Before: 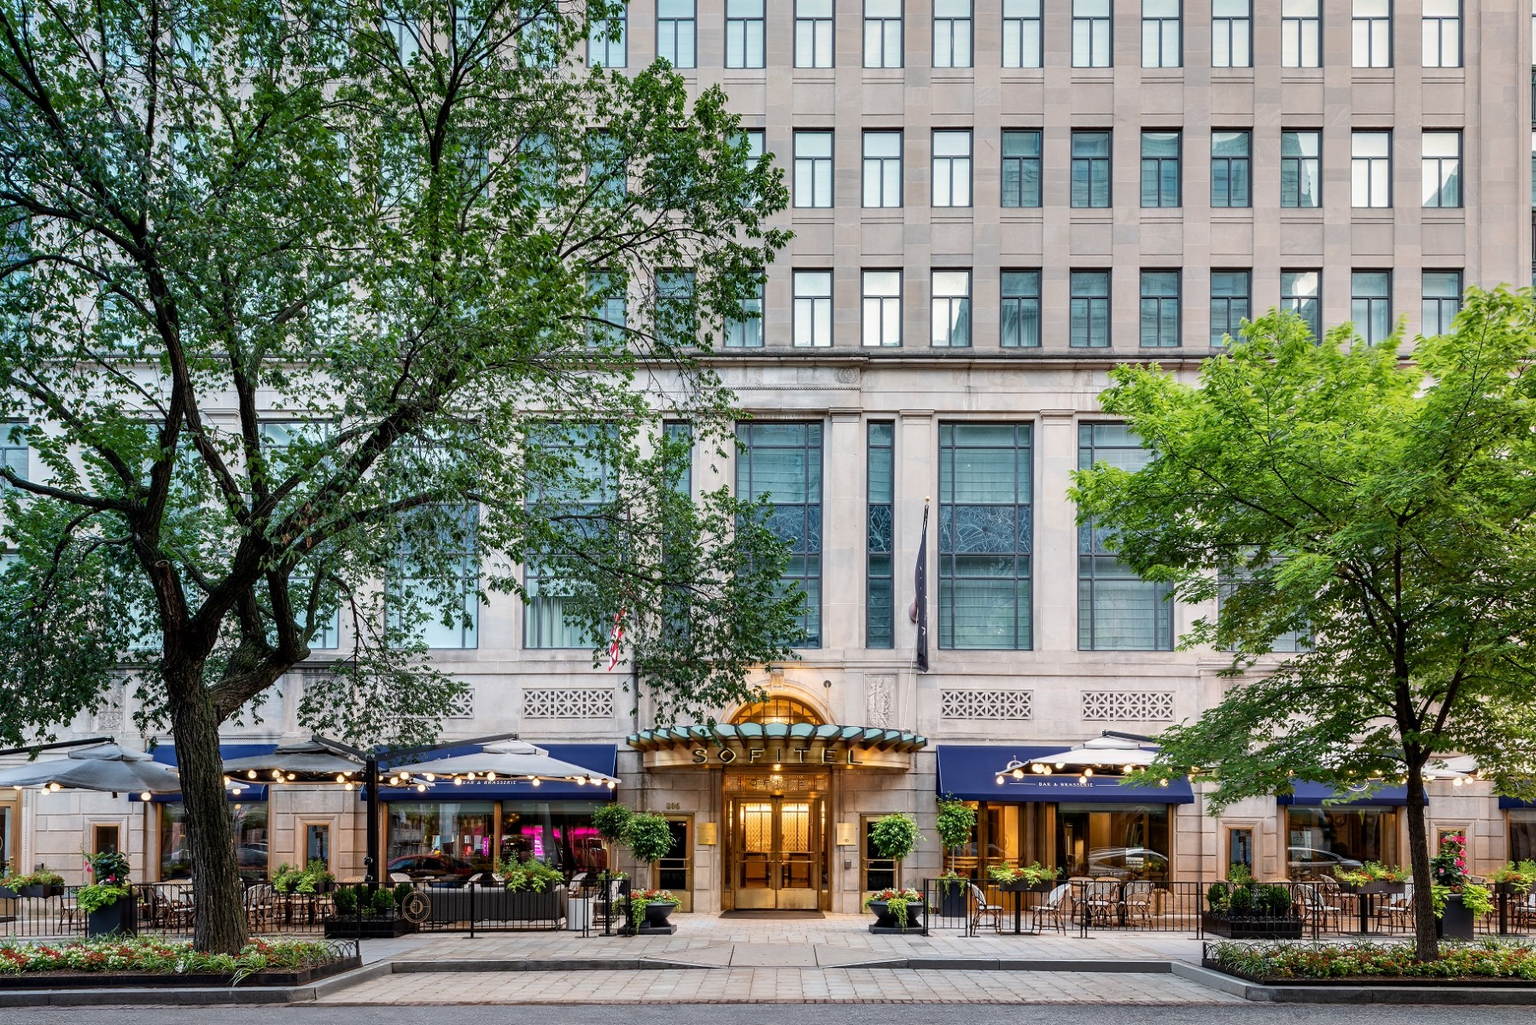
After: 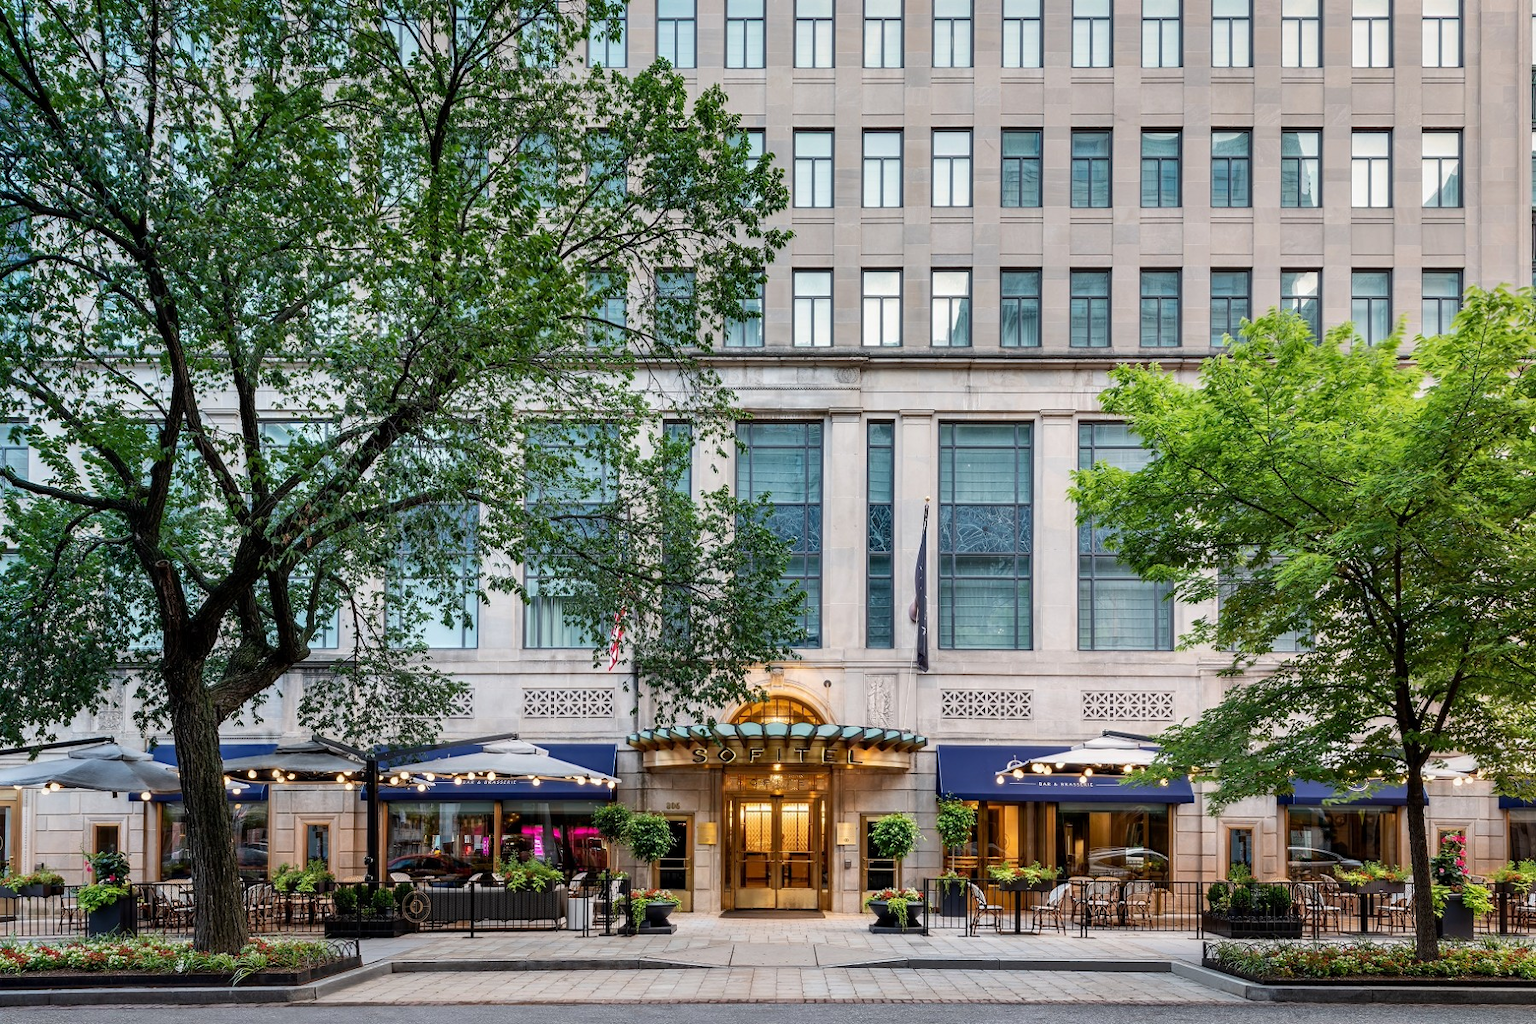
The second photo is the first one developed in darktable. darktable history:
exposure: exposure -0.016 EV, compensate exposure bias true, compensate highlight preservation false
